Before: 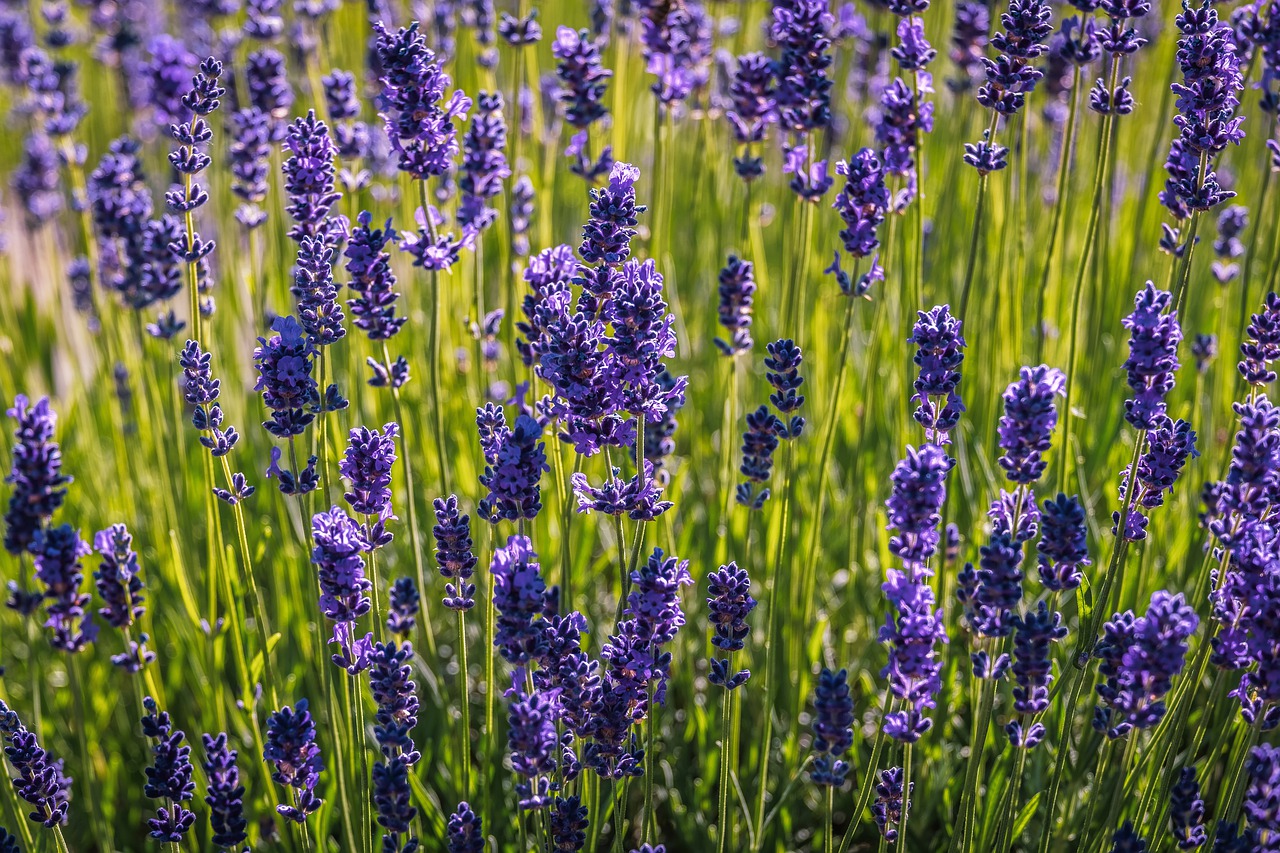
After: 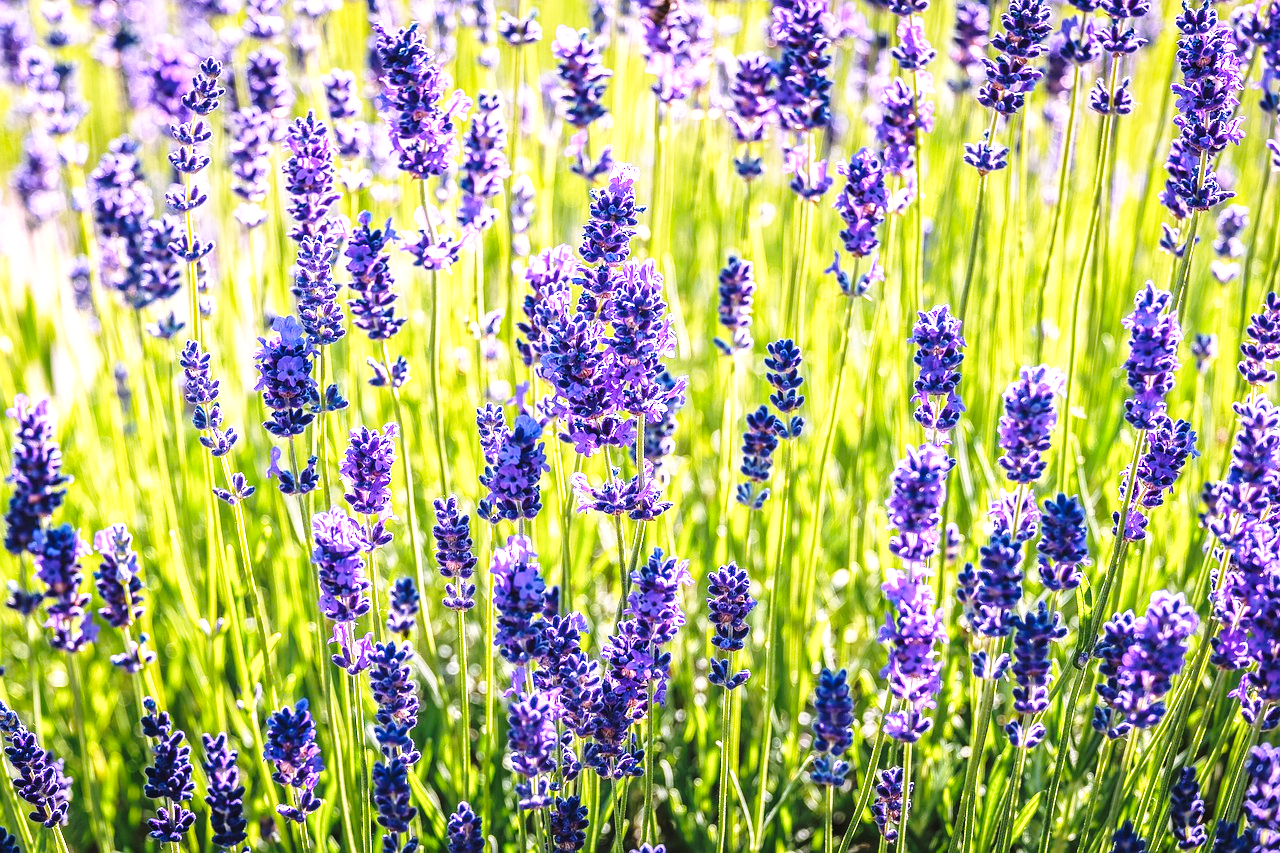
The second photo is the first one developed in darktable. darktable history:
exposure: black level correction 0, exposure 1.2 EV, compensate exposure bias true, compensate highlight preservation false
base curve: curves: ch0 [(0, 0) (0.036, 0.037) (0.121, 0.228) (0.46, 0.76) (0.859, 0.983) (1, 1)], preserve colors none
